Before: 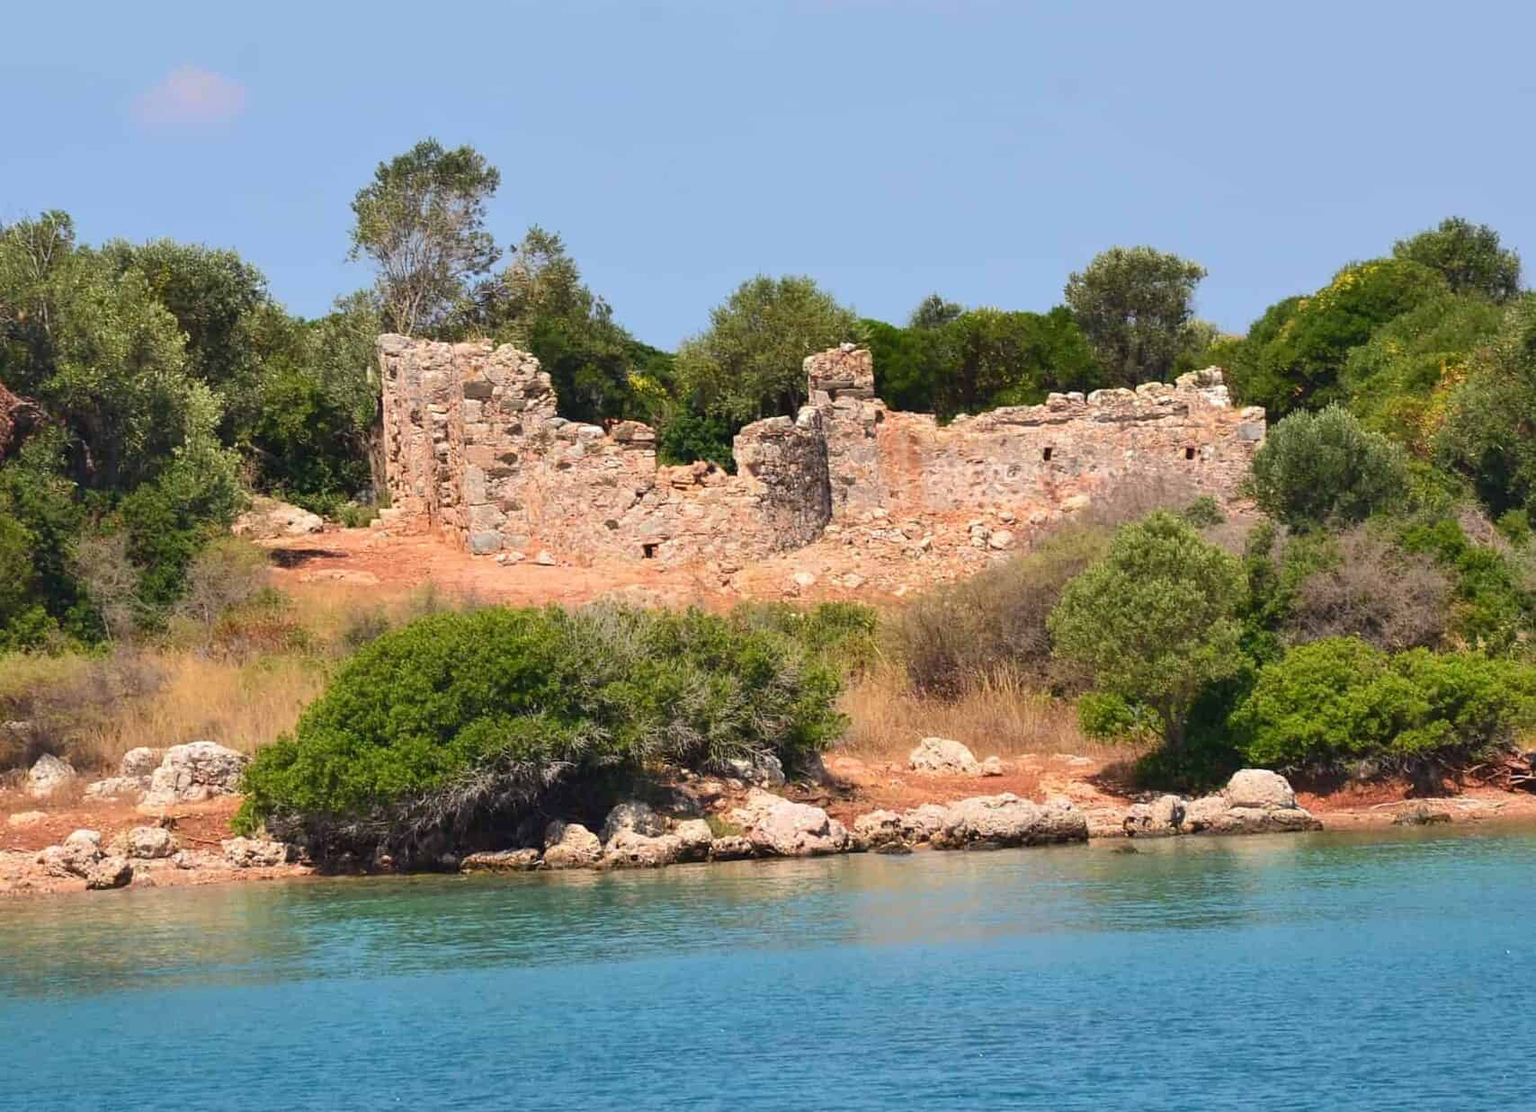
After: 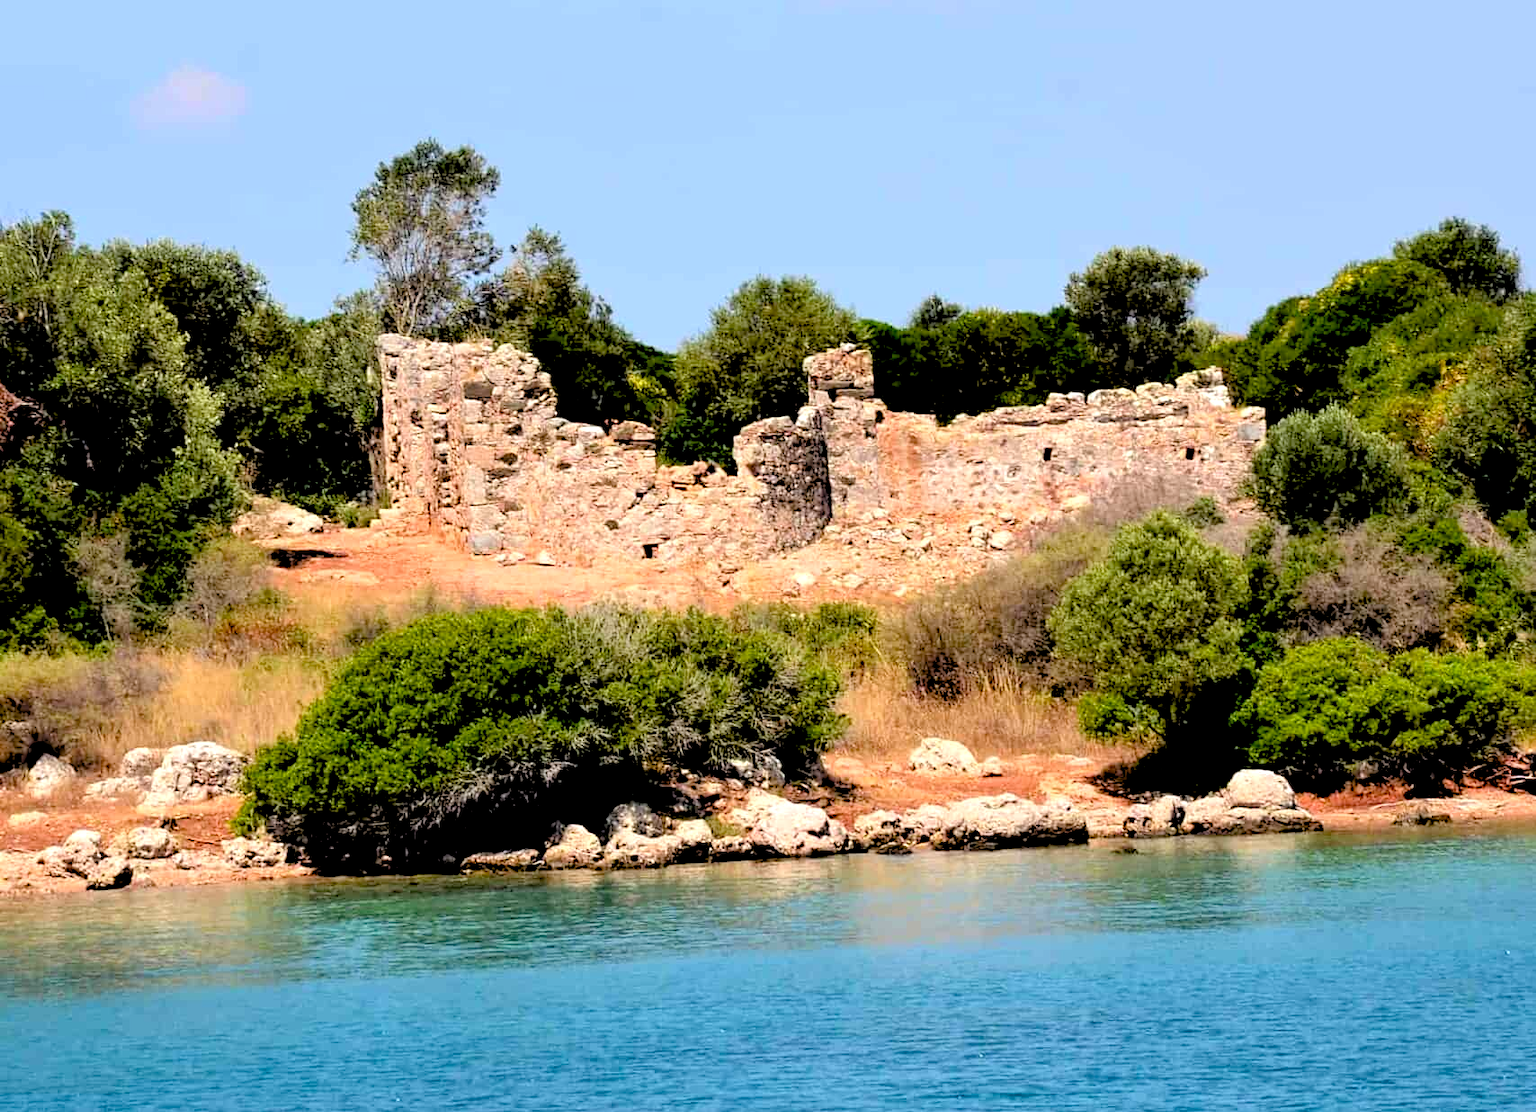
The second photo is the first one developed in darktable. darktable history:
rgb levels: levels [[0.029, 0.461, 0.922], [0, 0.5, 1], [0, 0.5, 1]]
exposure: black level correction 0.031, exposure 0.304 EV, compensate highlight preservation false
